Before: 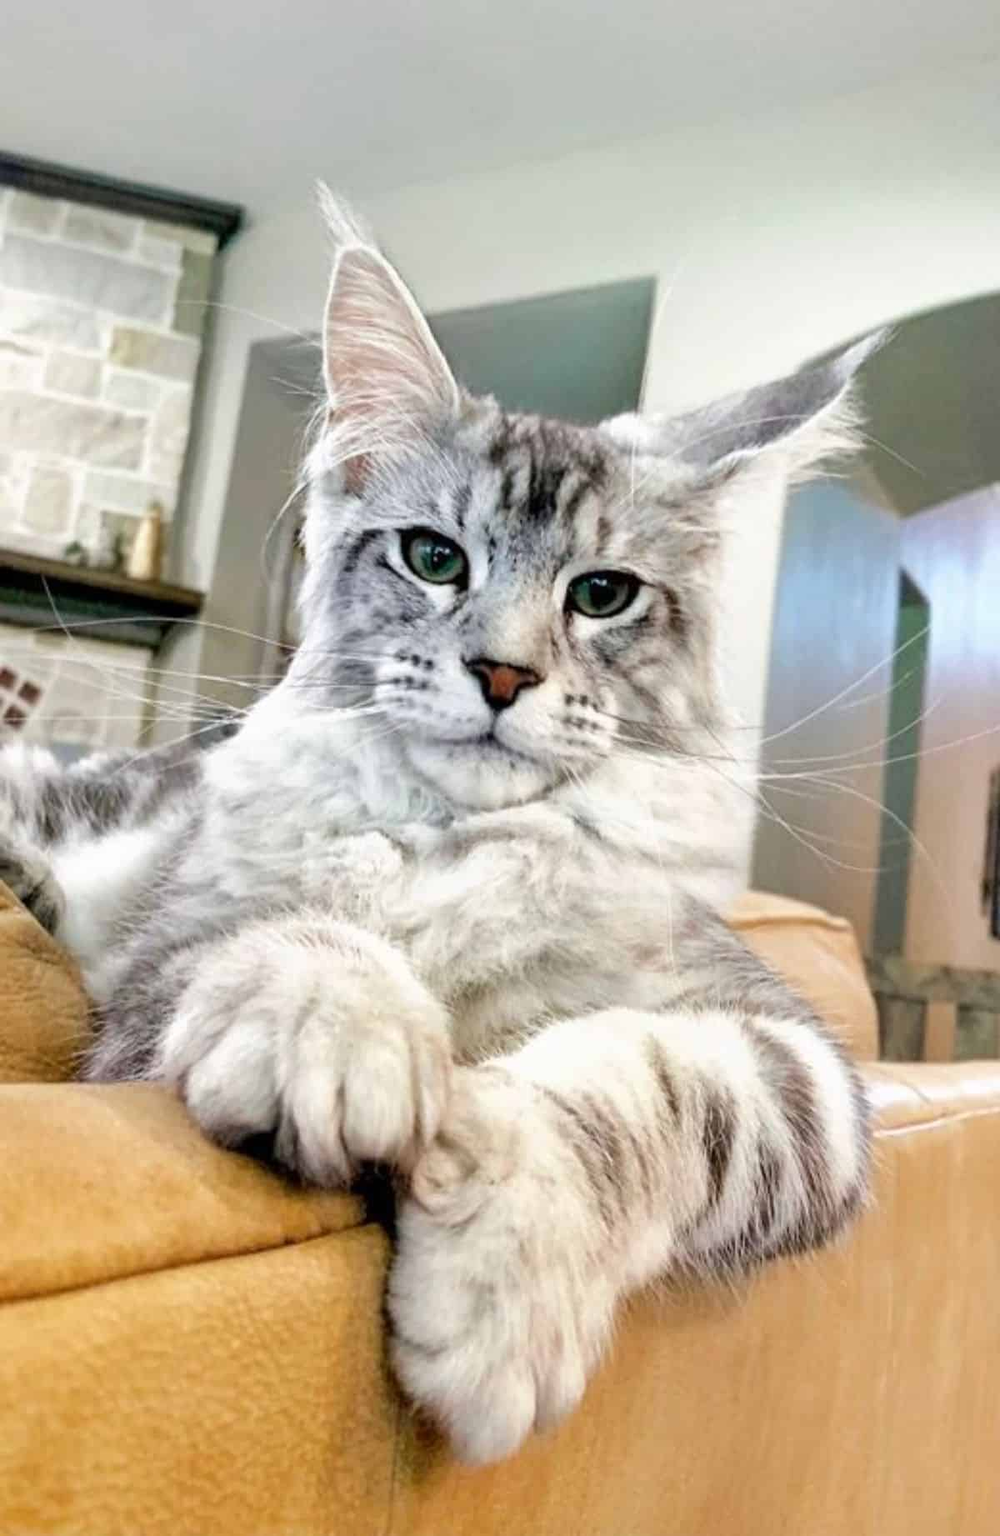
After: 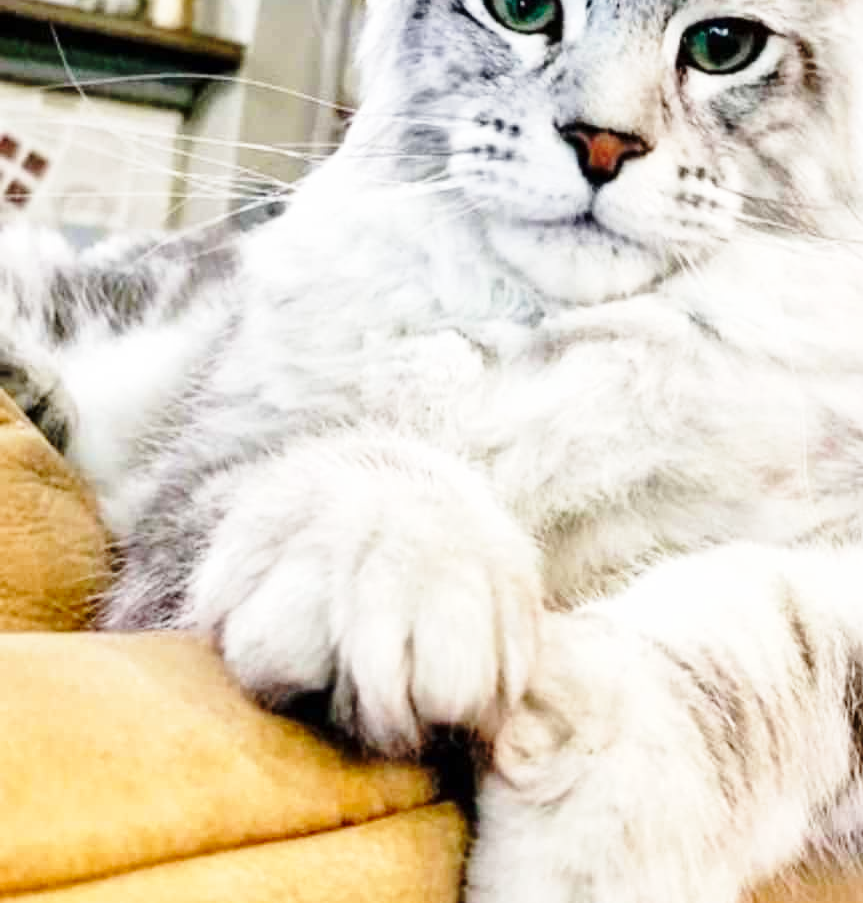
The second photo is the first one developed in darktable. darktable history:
crop: top 36.203%, right 28.054%, bottom 14.765%
base curve: curves: ch0 [(0, 0) (0.028, 0.03) (0.121, 0.232) (0.46, 0.748) (0.859, 0.968) (1, 1)], preserve colors none
